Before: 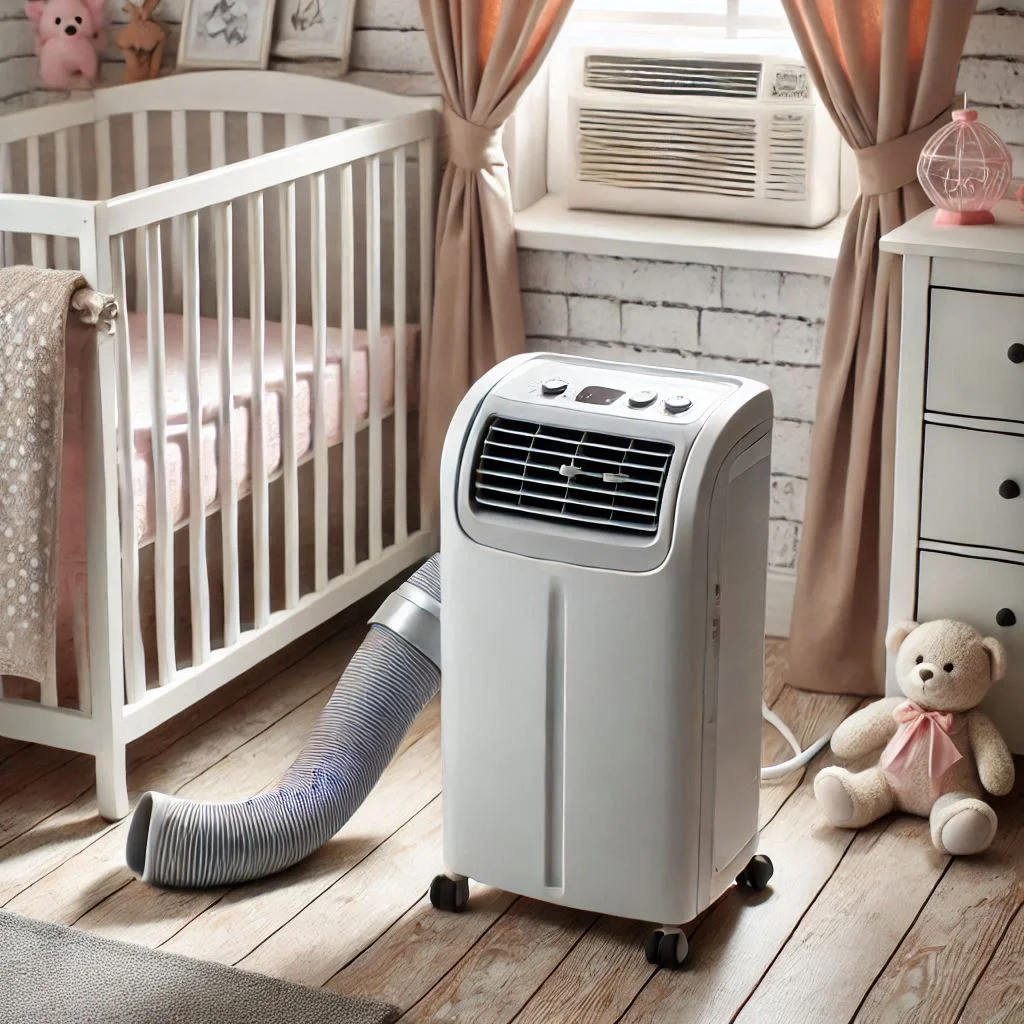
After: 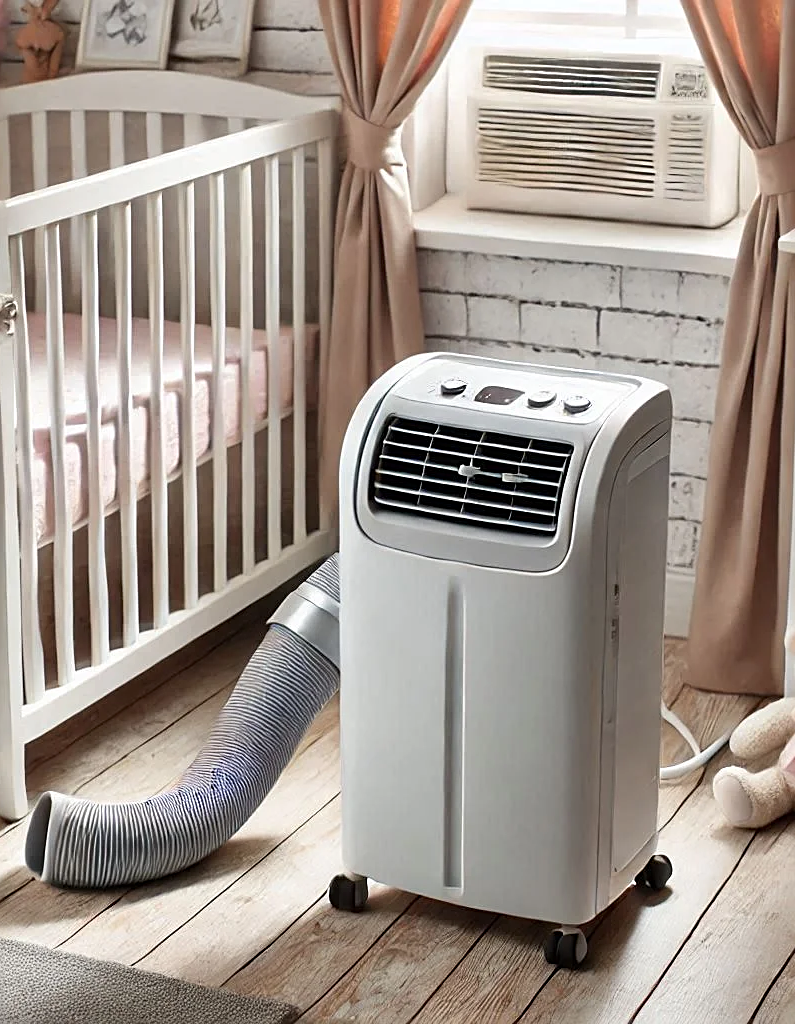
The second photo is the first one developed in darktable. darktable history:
crop: left 9.886%, right 12.449%
sharpen: on, module defaults
